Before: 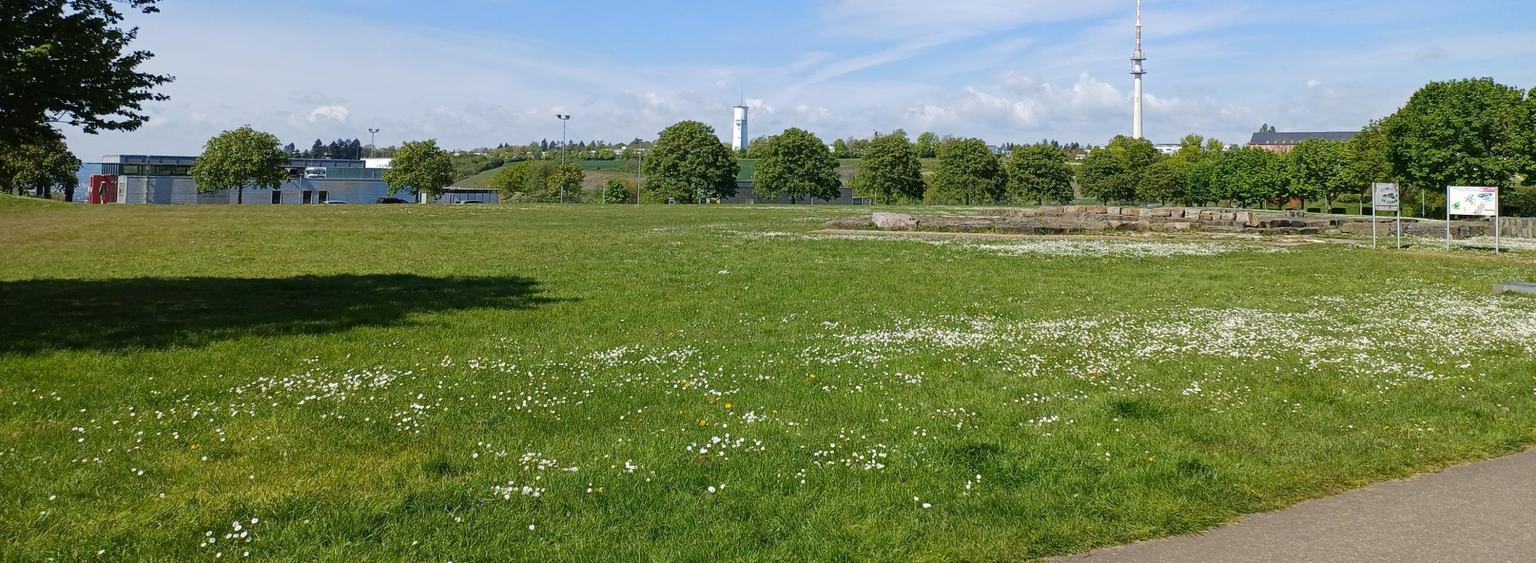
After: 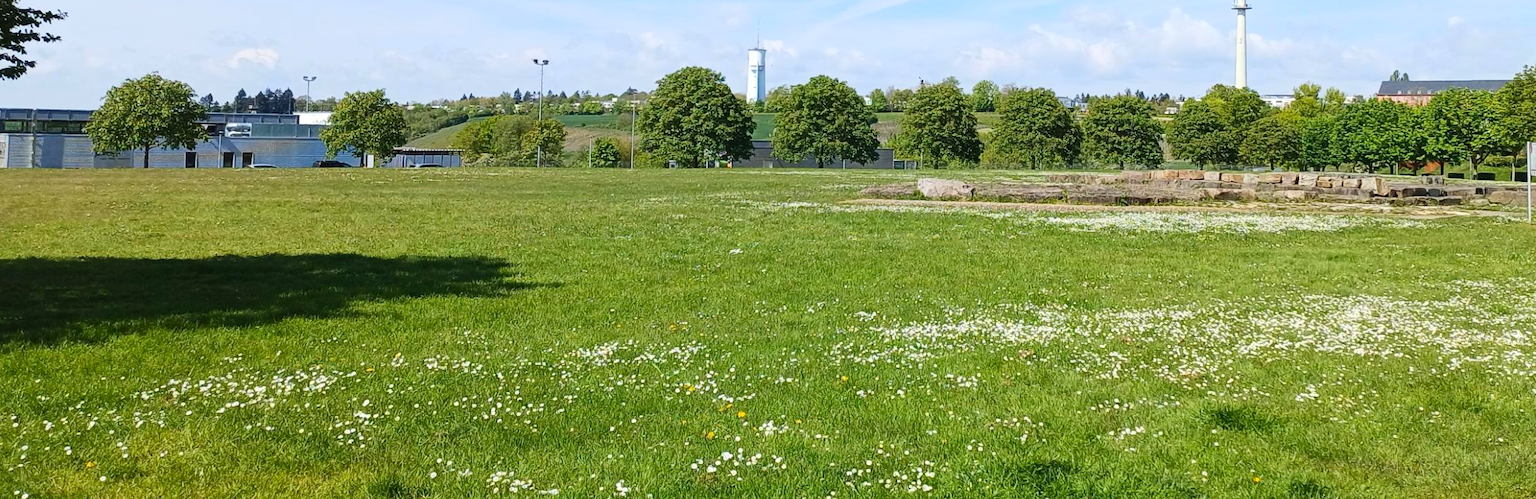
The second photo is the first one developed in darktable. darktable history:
contrast brightness saturation: contrast 0.2, brightness 0.16, saturation 0.22
crop: left 7.856%, top 11.836%, right 10.12%, bottom 15.387%
tone equalizer: on, module defaults
